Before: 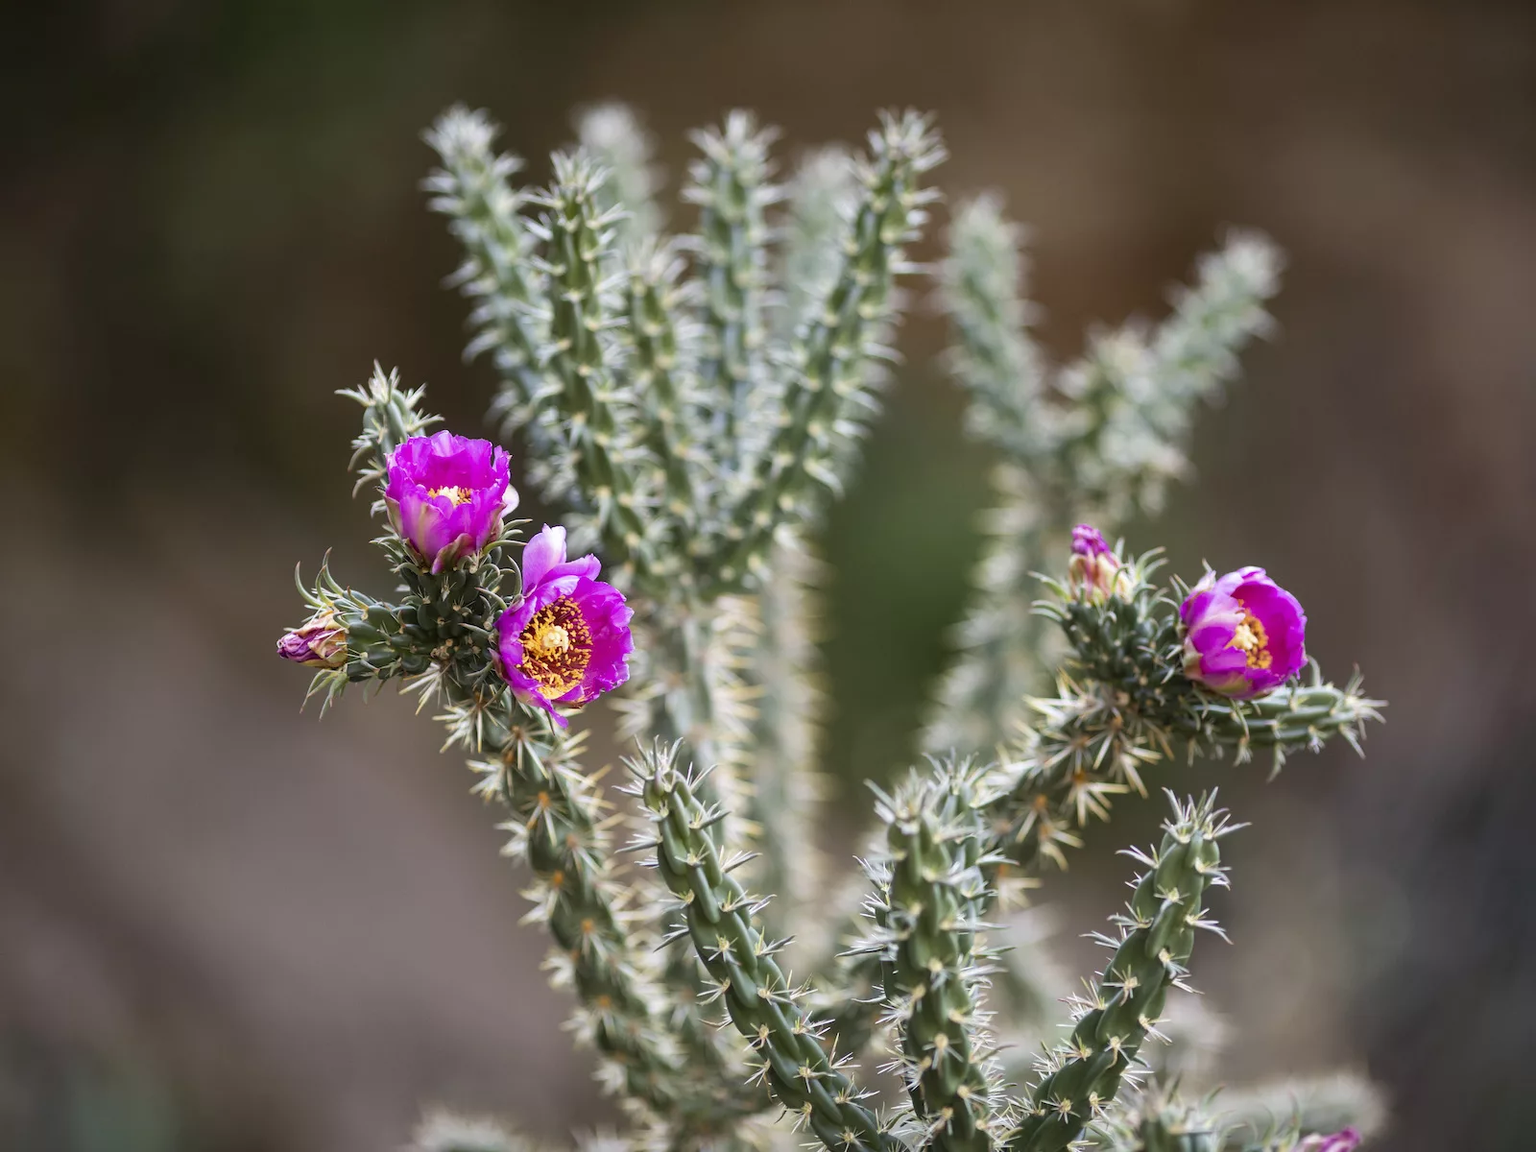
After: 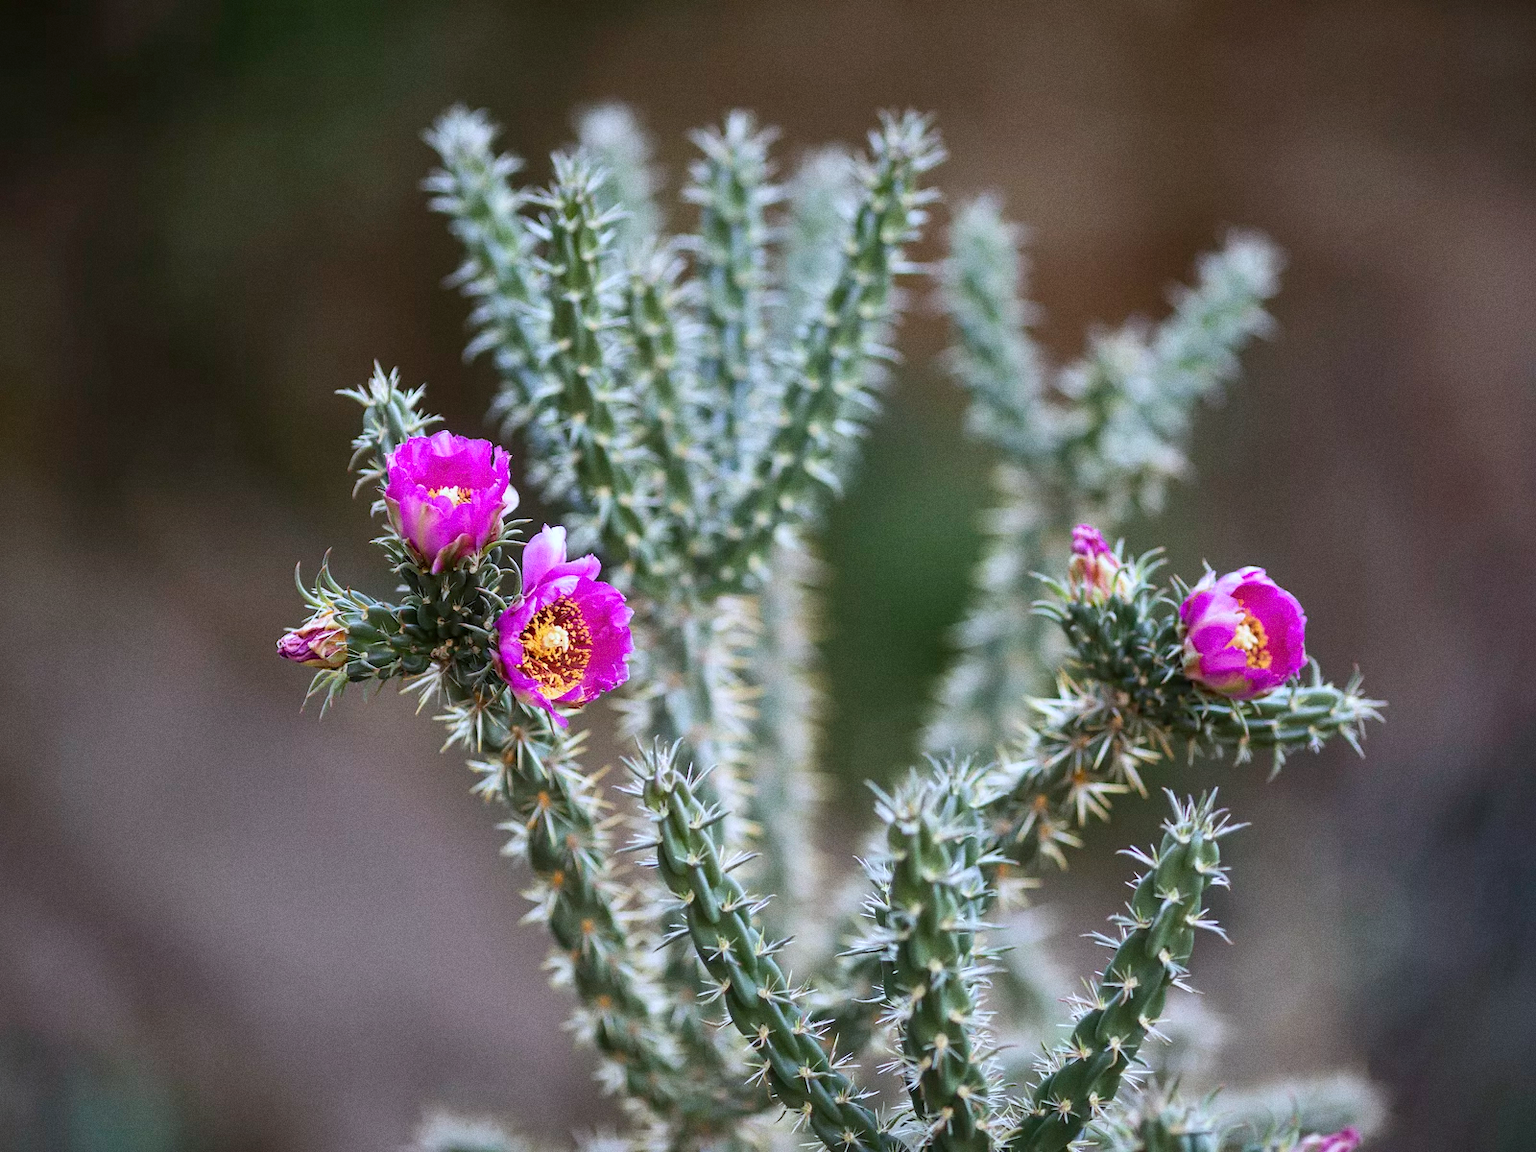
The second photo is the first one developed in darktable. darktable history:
color calibration: x 0.37, y 0.382, temperature 4313.32 K
grain: coarseness 0.09 ISO
